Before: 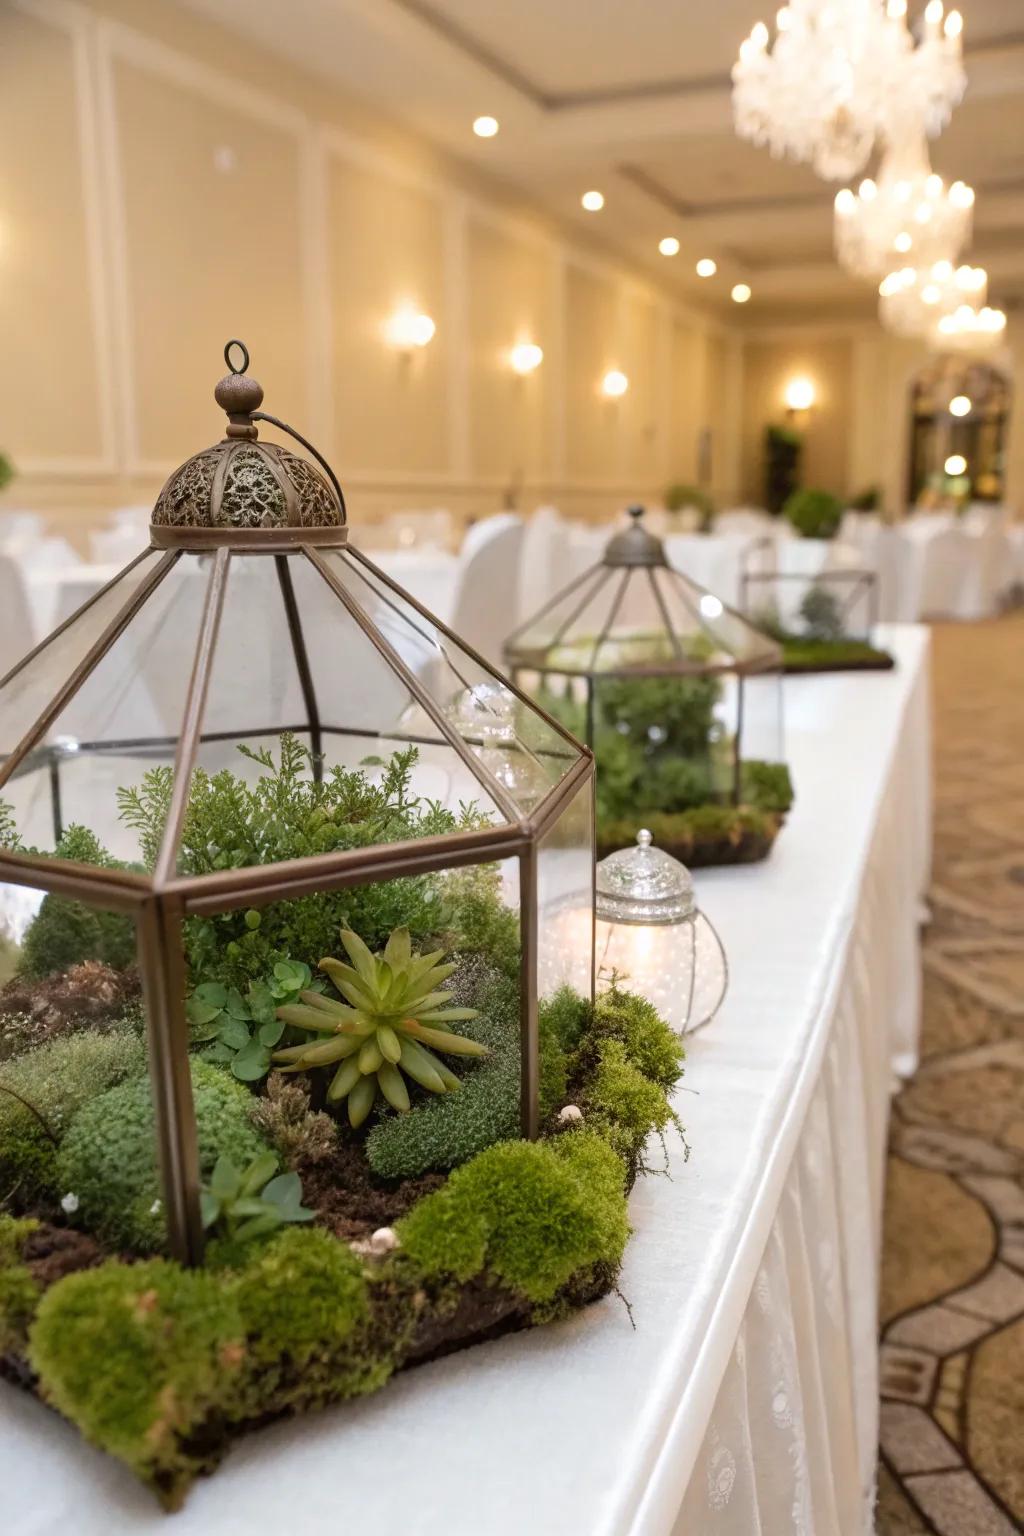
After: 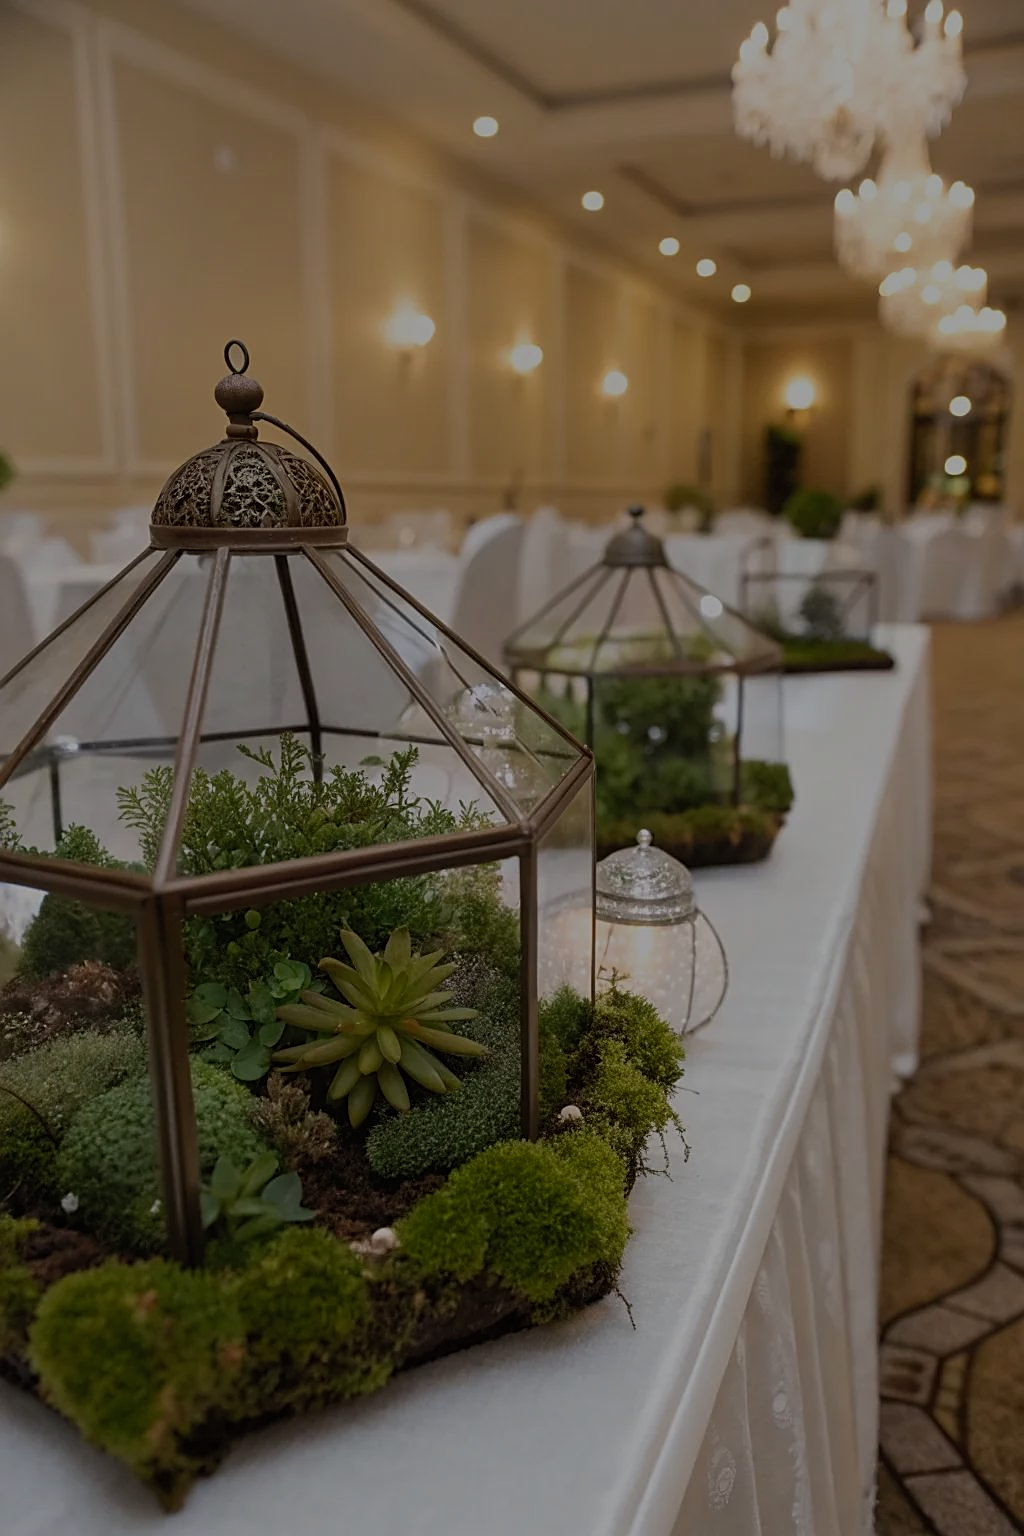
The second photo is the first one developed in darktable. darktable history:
exposure: exposure -2.079 EV, compensate highlight preservation false
contrast brightness saturation: contrast 0.198, brightness 0.148, saturation 0.14
sharpen: on, module defaults
